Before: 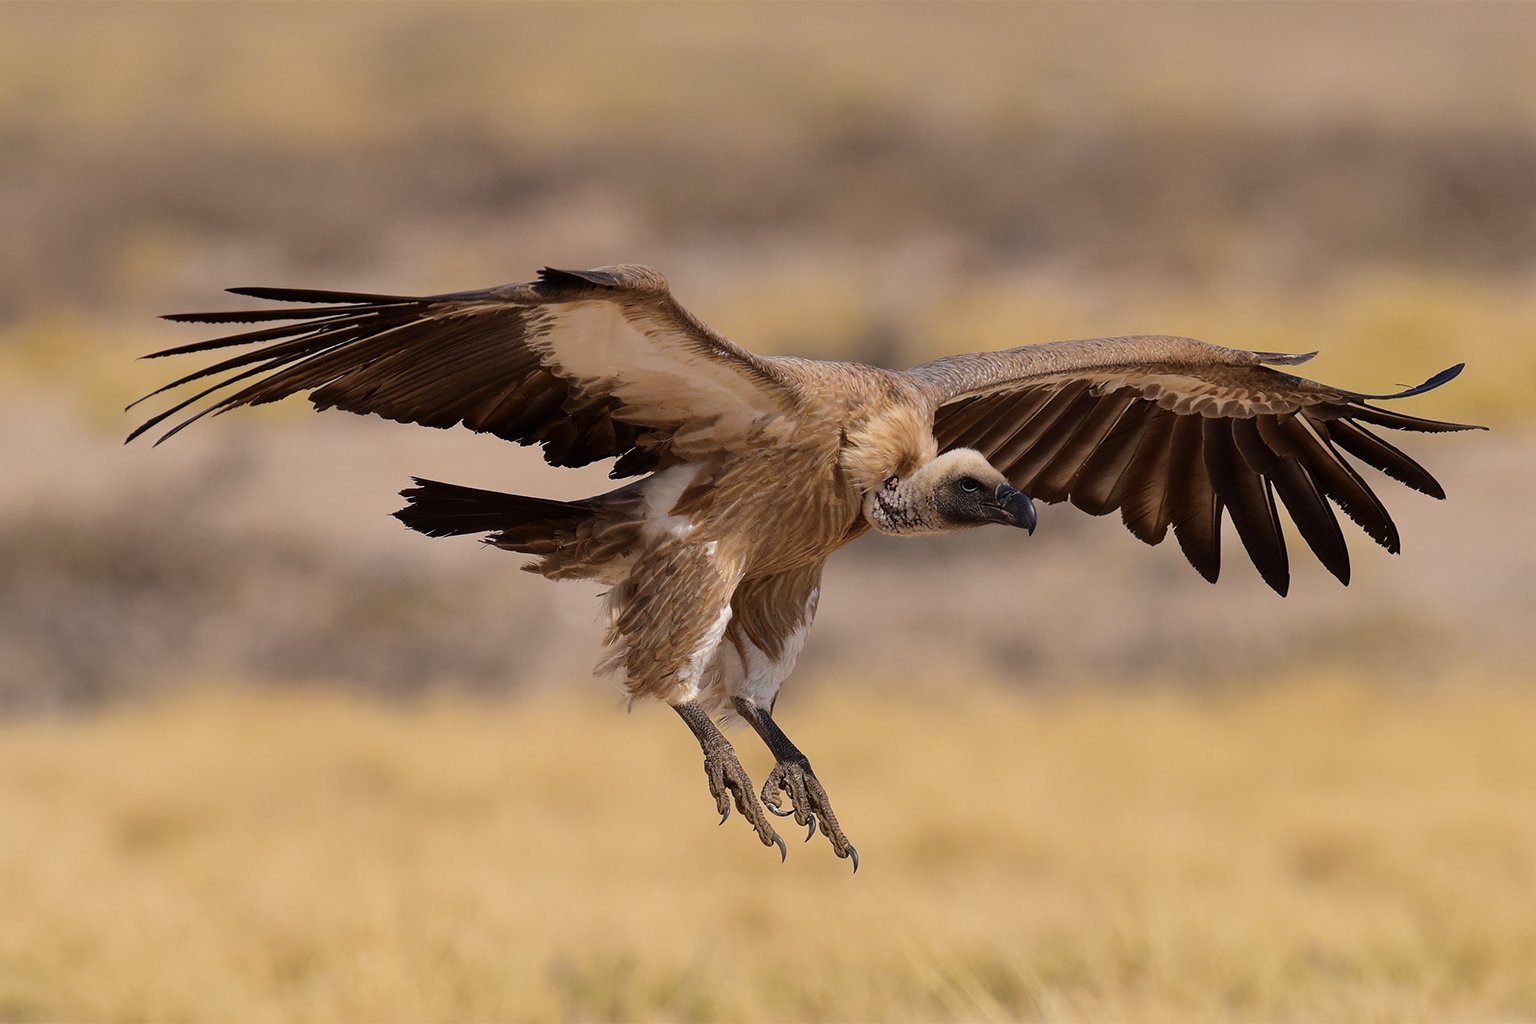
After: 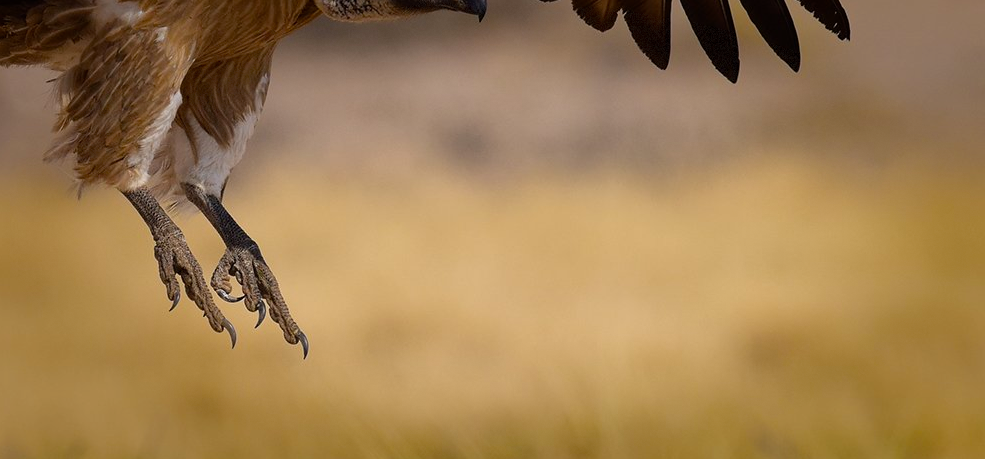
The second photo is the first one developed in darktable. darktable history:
crop and rotate: left 35.813%, top 50.216%, bottom 4.864%
vignetting: fall-off start 49.24%, saturation 0.376, automatic ratio true, width/height ratio 1.29, dithering 8-bit output
